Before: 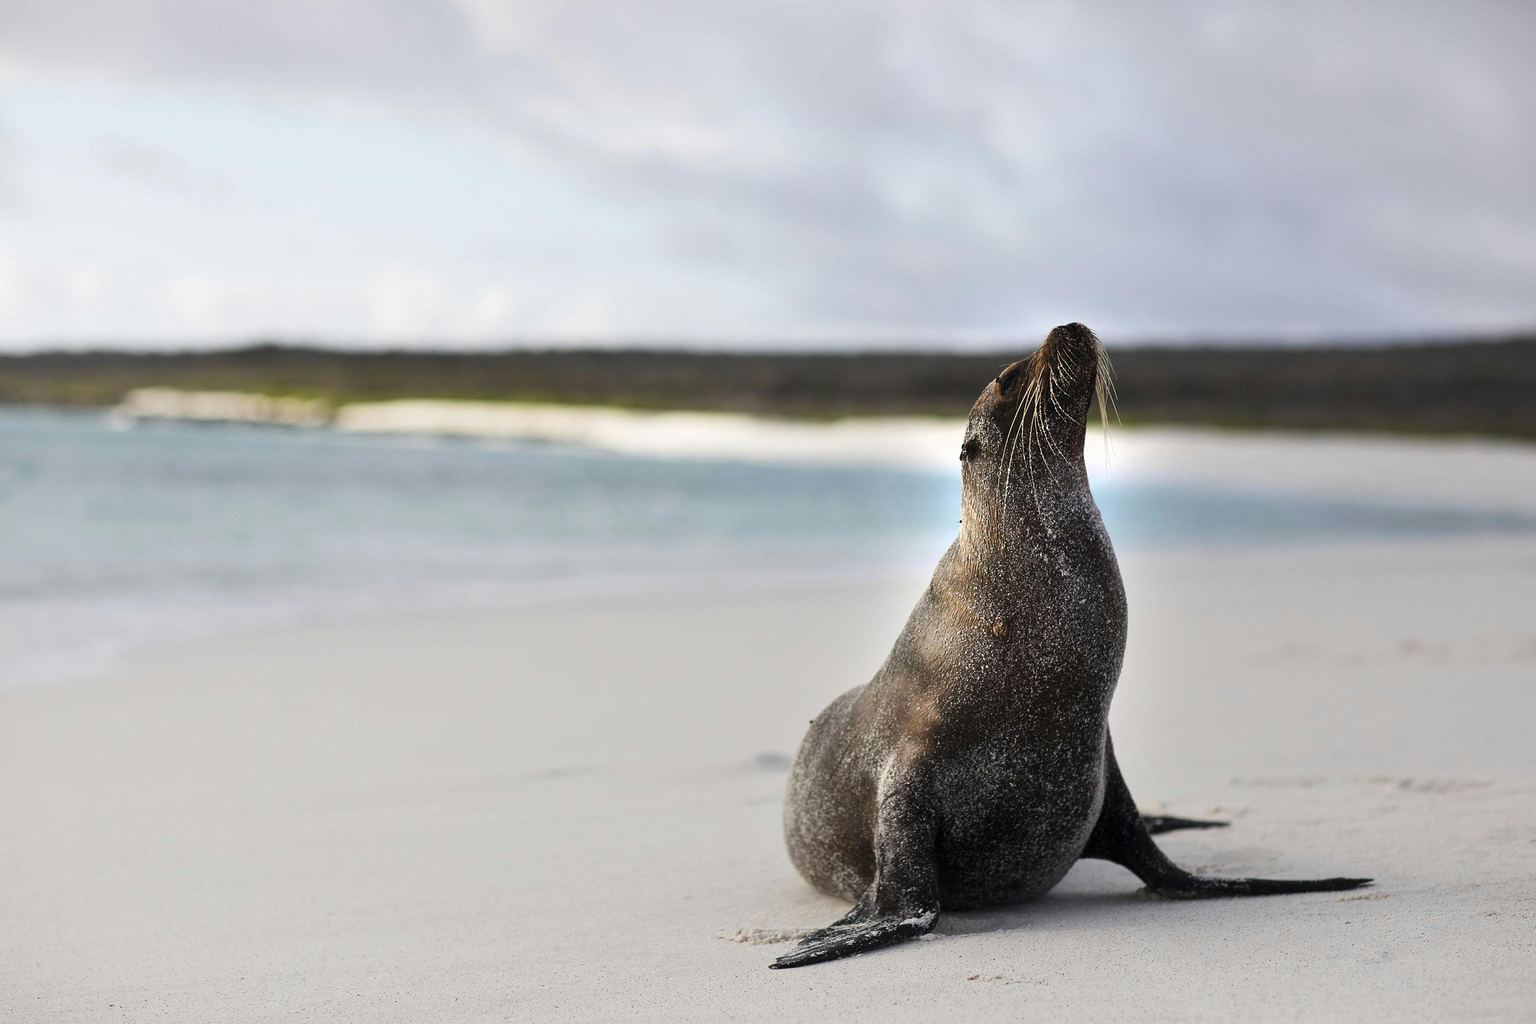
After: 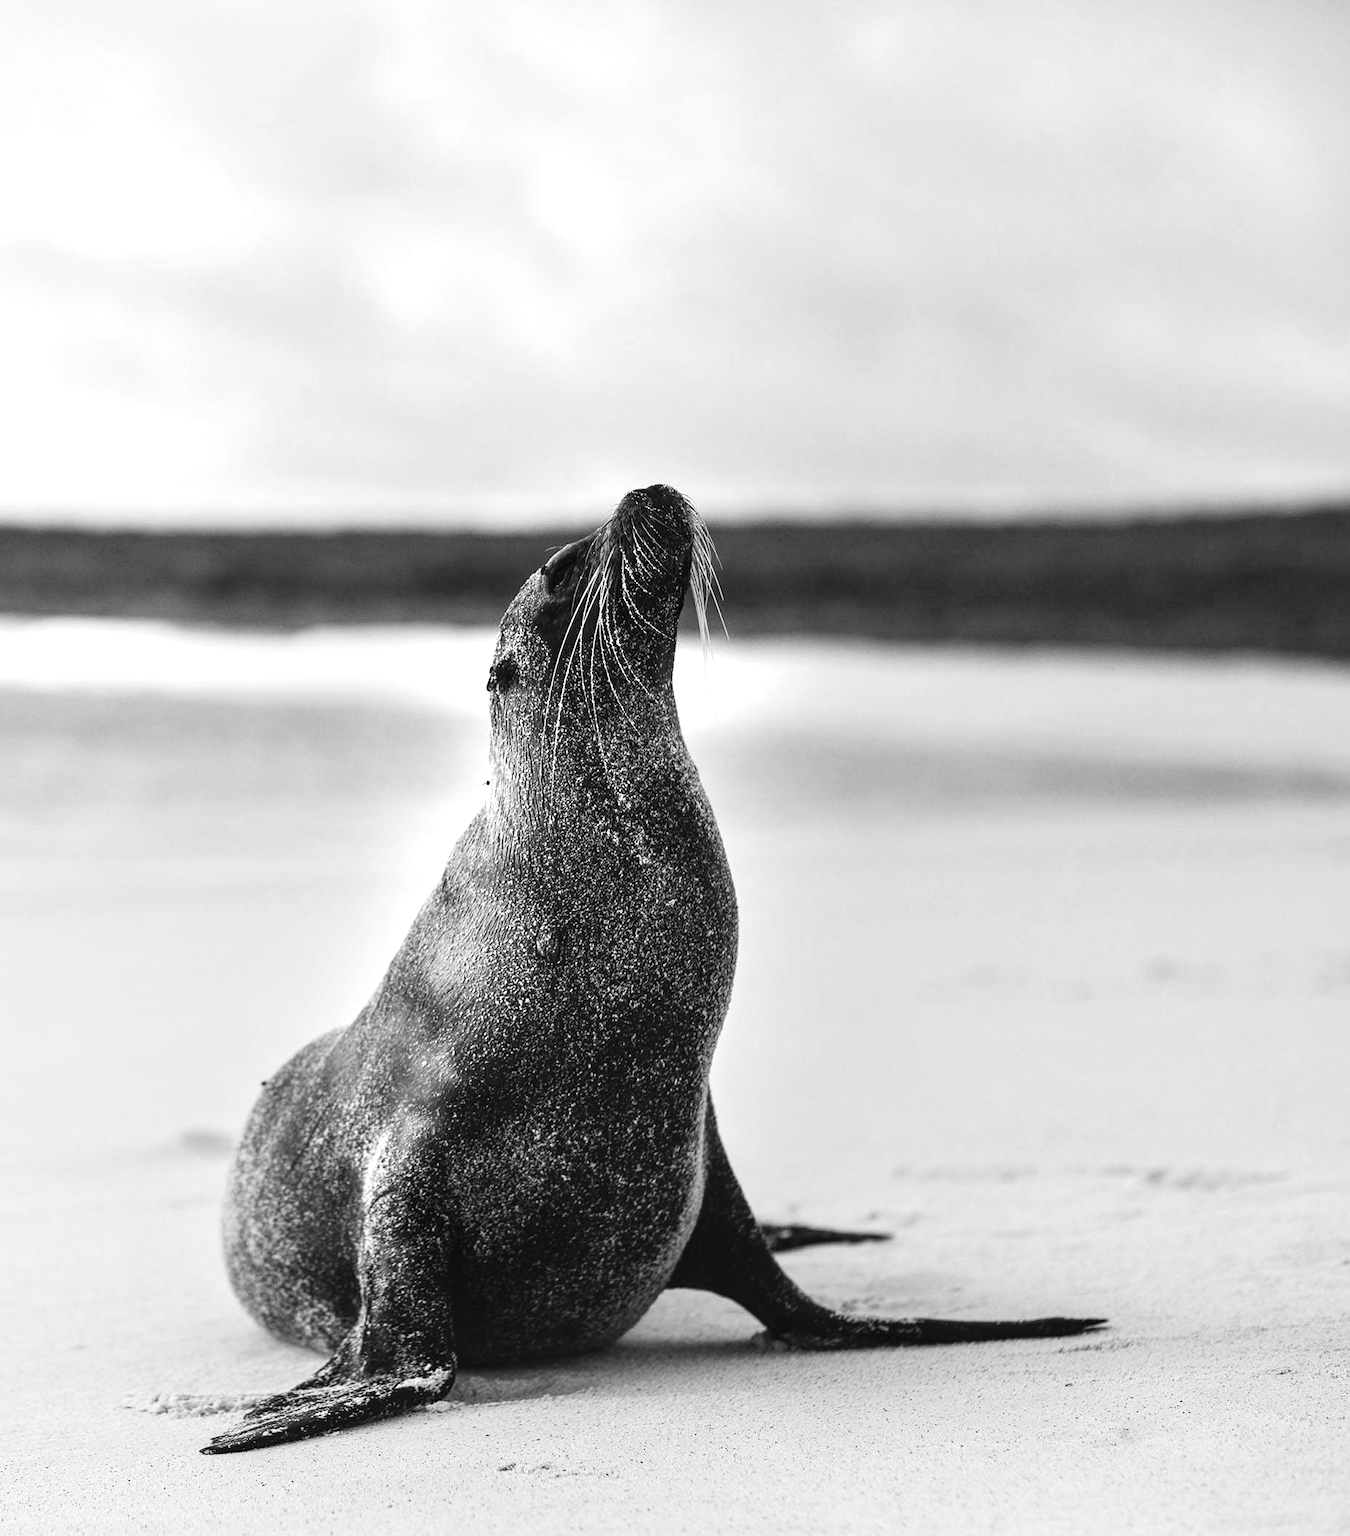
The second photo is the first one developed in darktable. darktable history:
local contrast: on, module defaults
tone curve: curves: ch0 [(0, 0) (0.004, 0.001) (0.133, 0.112) (0.325, 0.362) (0.832, 0.893) (1, 1)], color space Lab, linked channels, preserve colors none
exposure: exposure 0.2 EV, compensate highlight preservation false
color balance: lift [1.001, 0.997, 0.99, 1.01], gamma [1.007, 1, 0.975, 1.025], gain [1, 1.065, 1.052, 0.935], contrast 13.25%
crop: left 41.402%
monochrome: on, module defaults
